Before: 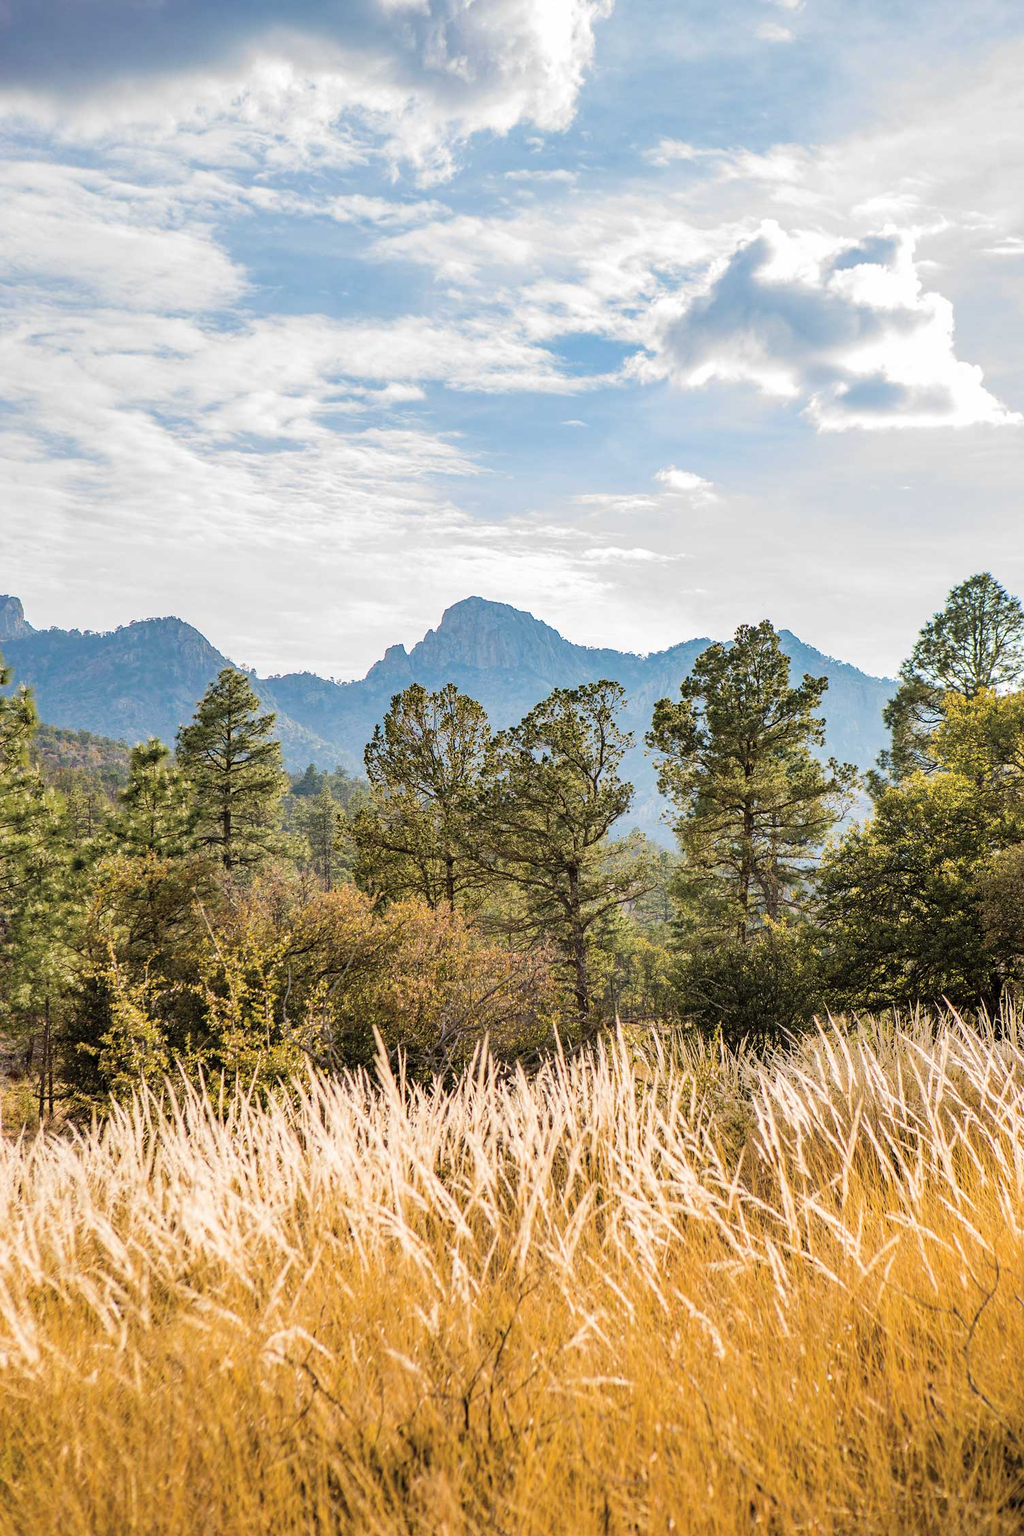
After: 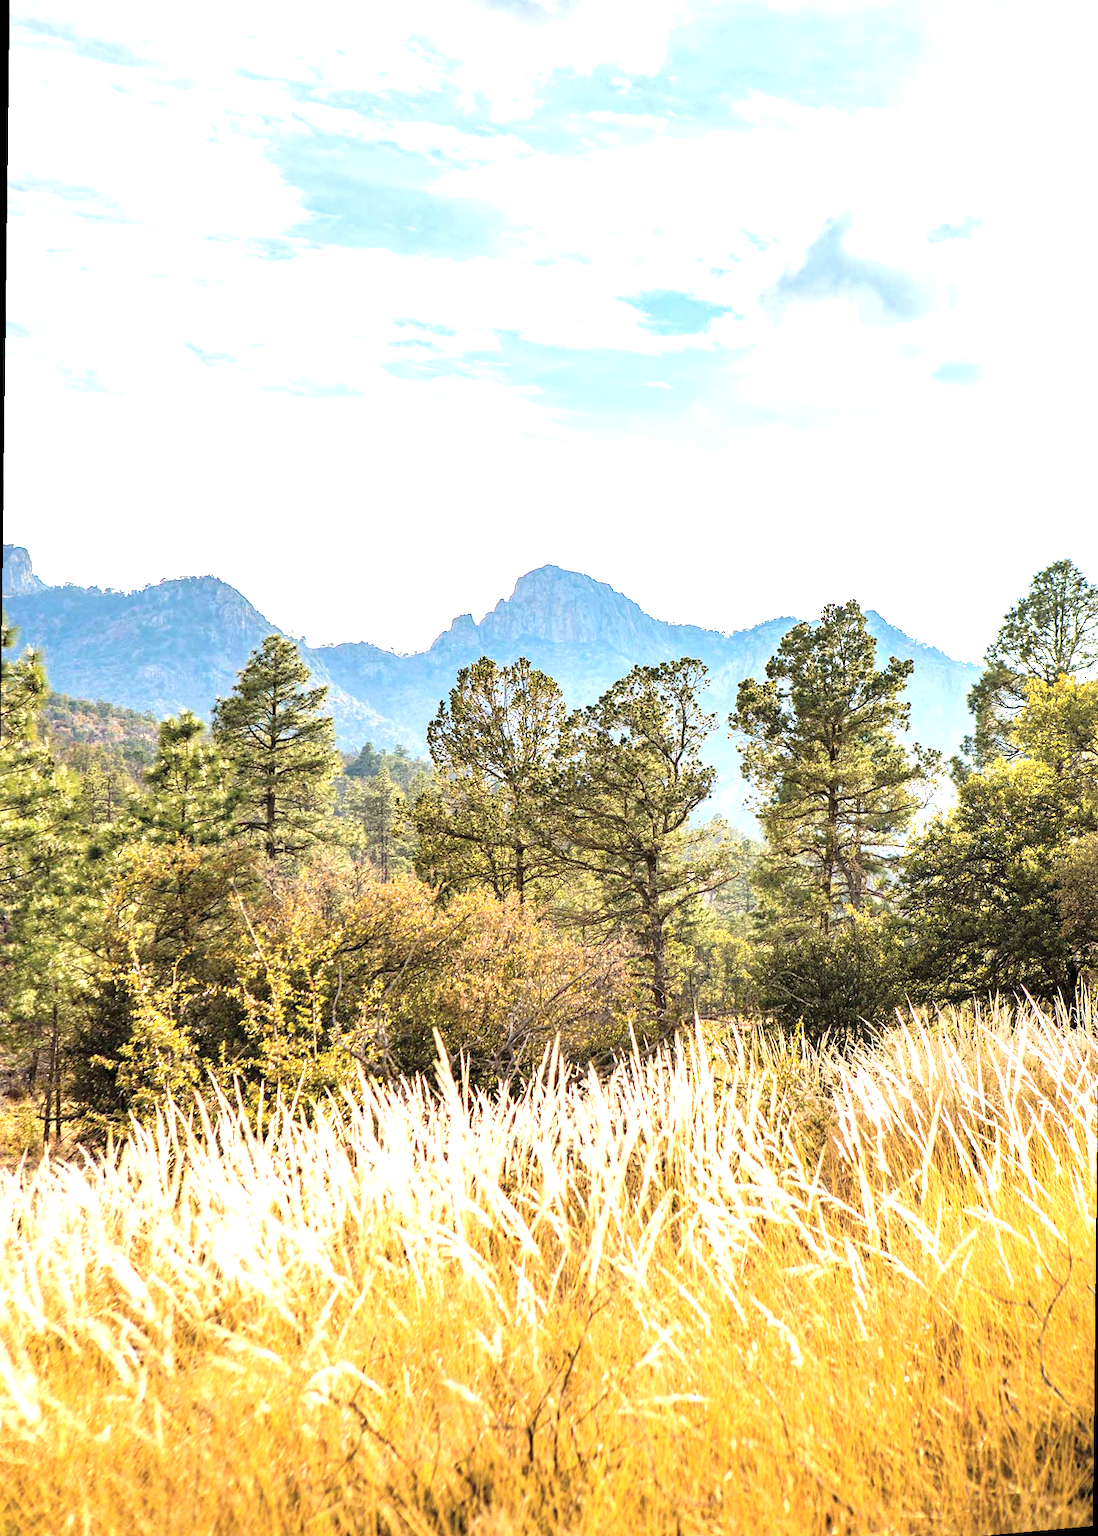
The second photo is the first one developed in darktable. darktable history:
exposure: black level correction 0, exposure 1 EV, compensate exposure bias true, compensate highlight preservation false
rotate and perspective: rotation 0.679°, lens shift (horizontal) 0.136, crop left 0.009, crop right 0.991, crop top 0.078, crop bottom 0.95
